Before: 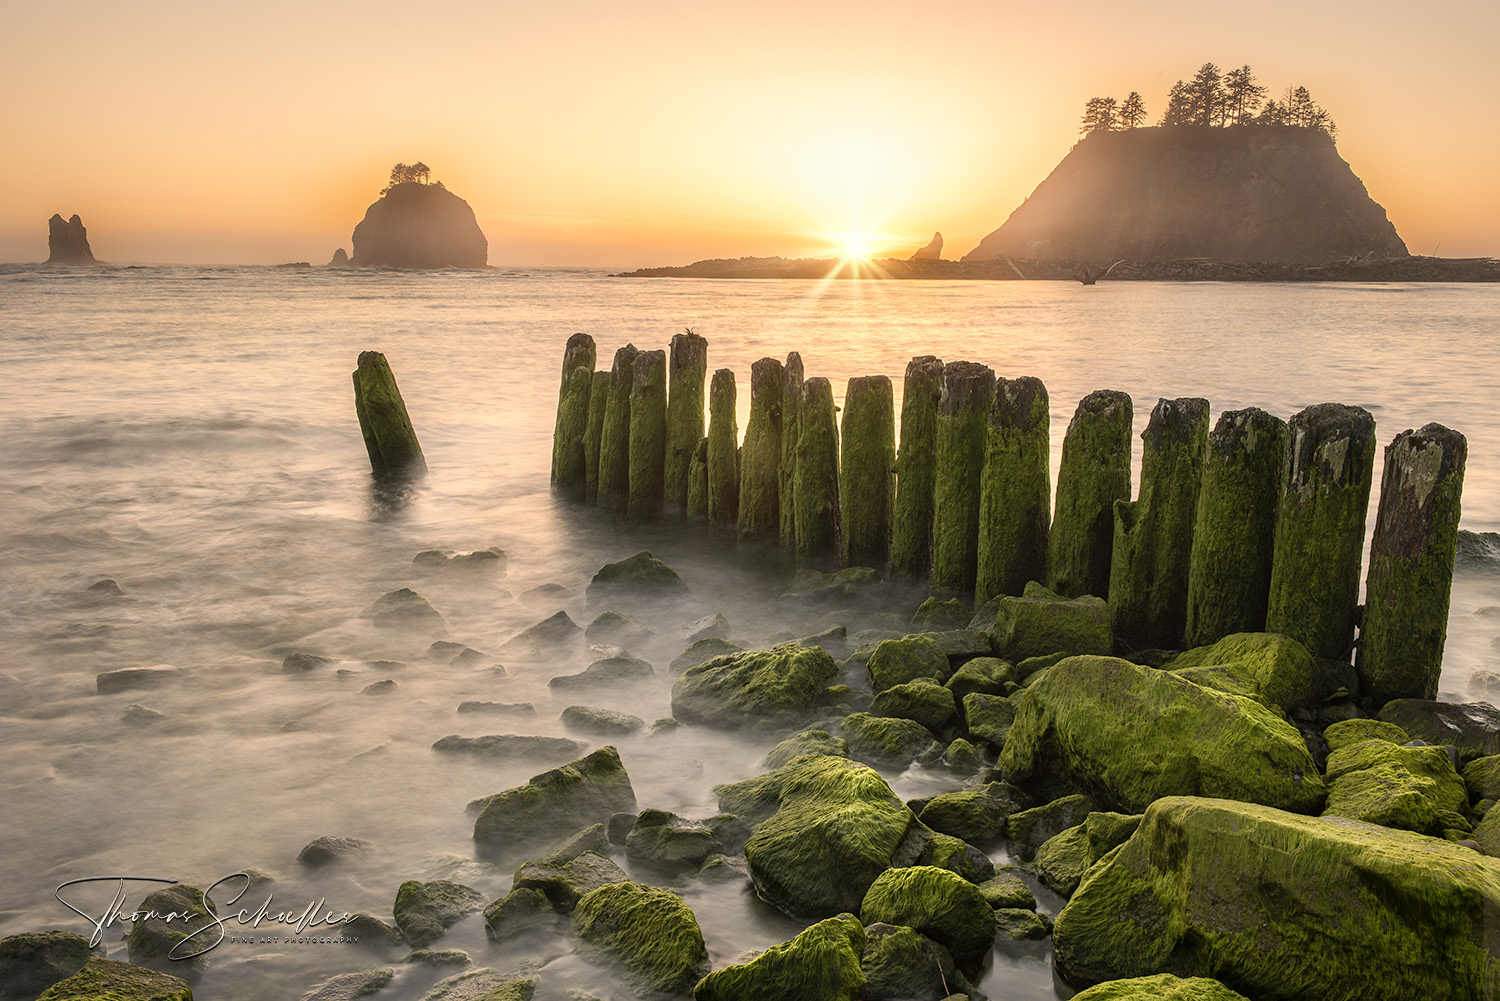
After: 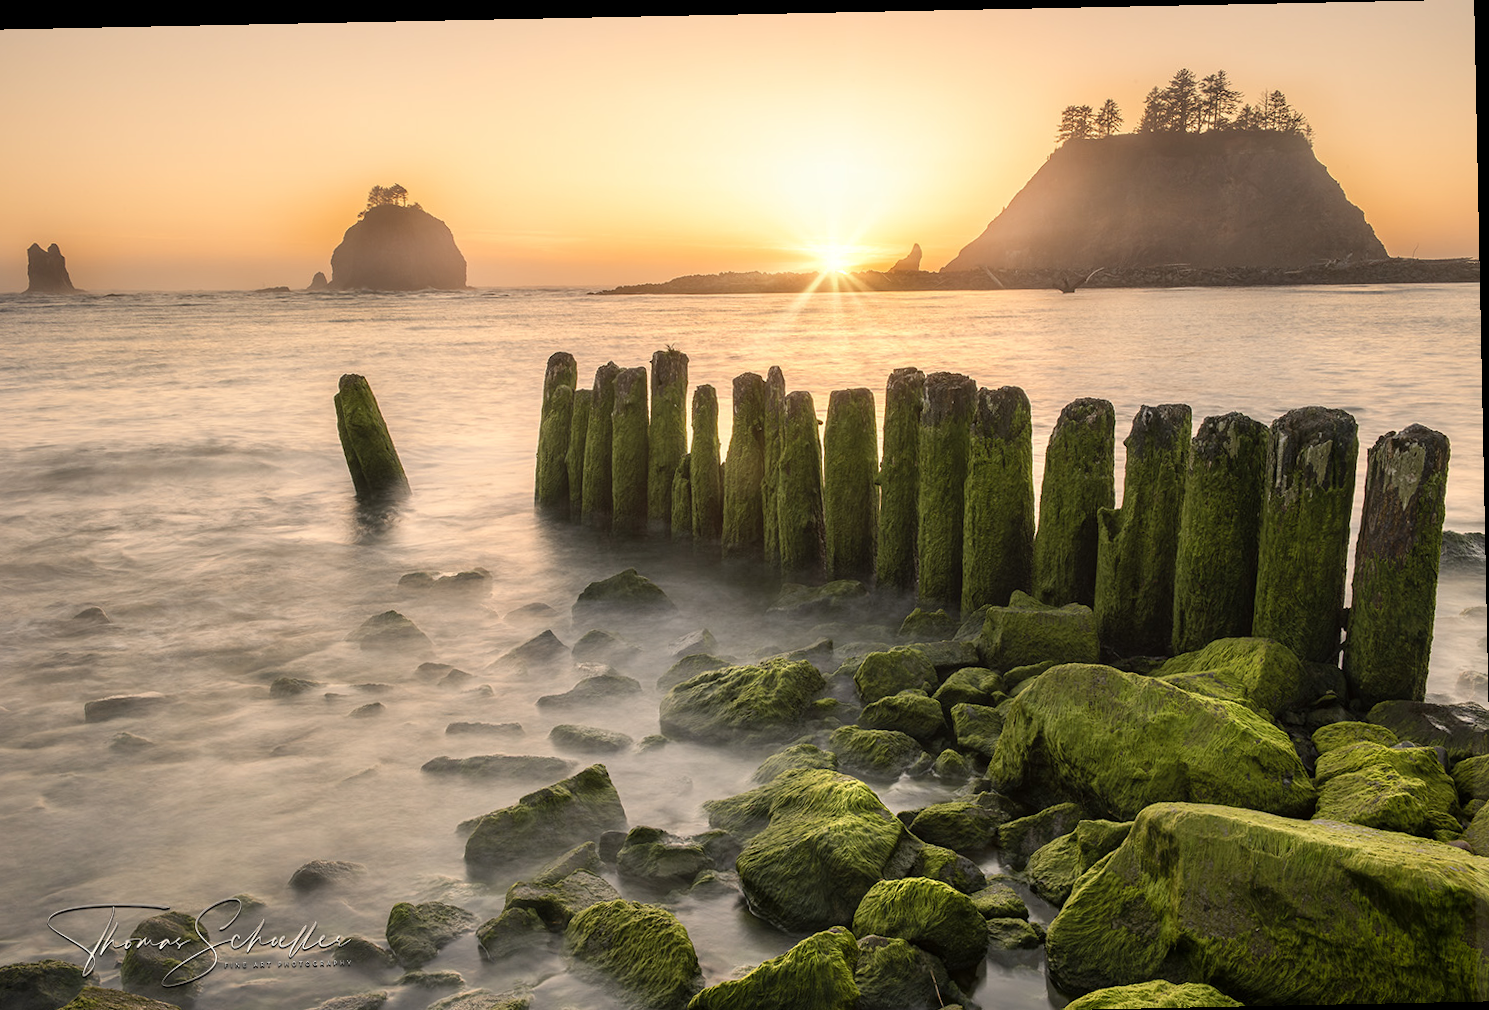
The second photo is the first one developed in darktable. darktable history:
crop: left 1.743%, right 0.268%, bottom 2.011%
rotate and perspective: rotation -1.17°, automatic cropping off
